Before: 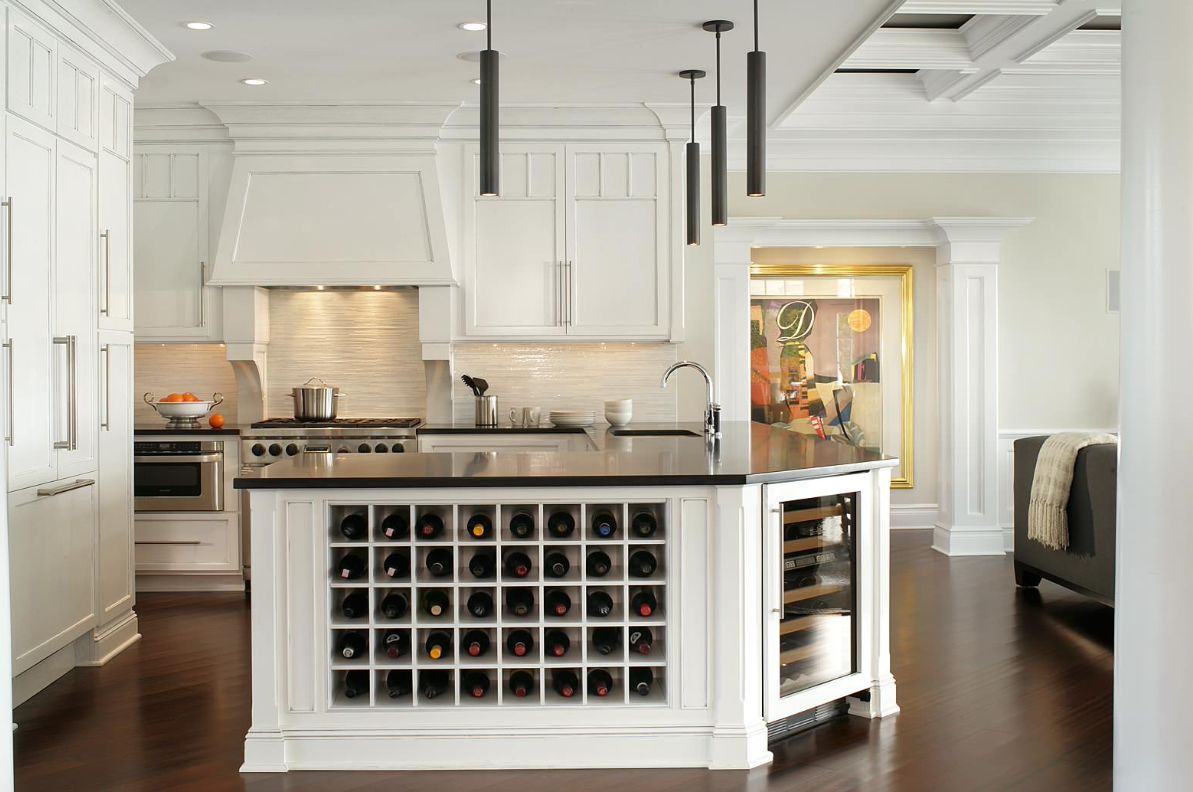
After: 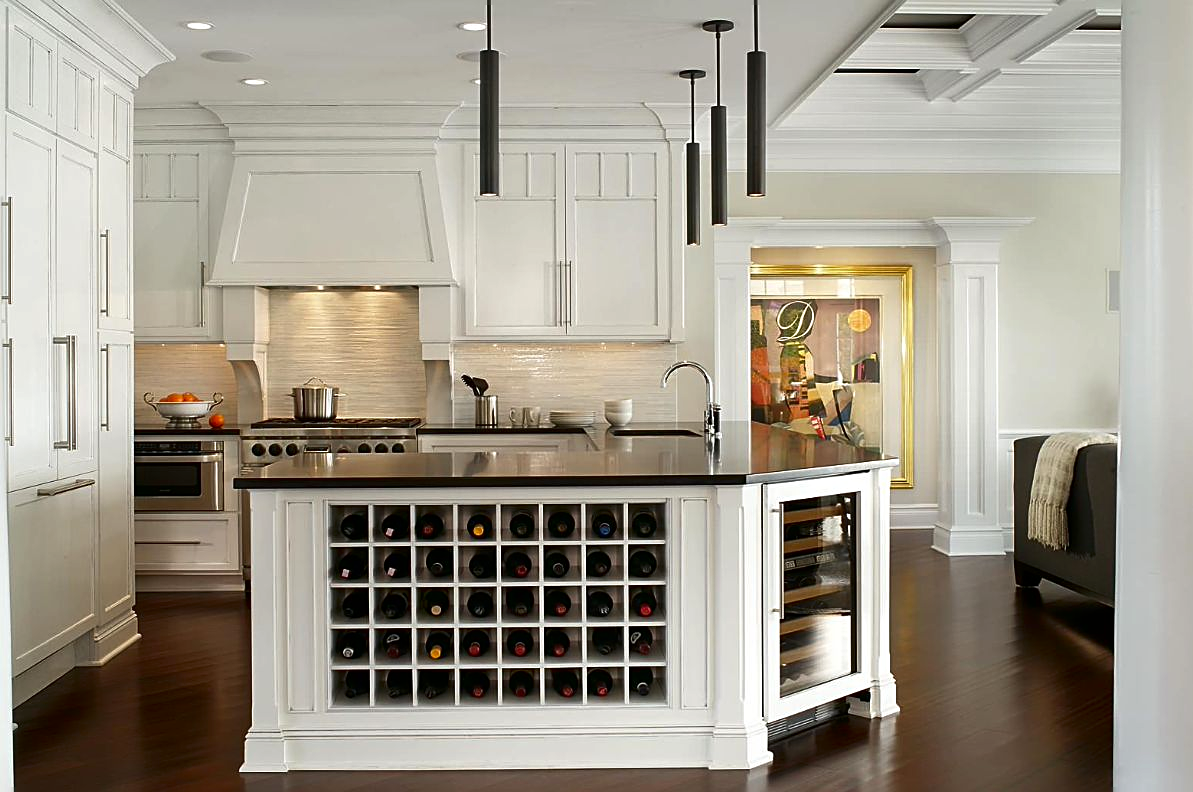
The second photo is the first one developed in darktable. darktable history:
sharpen: on, module defaults
contrast brightness saturation: contrast 0.07, brightness -0.14, saturation 0.11
